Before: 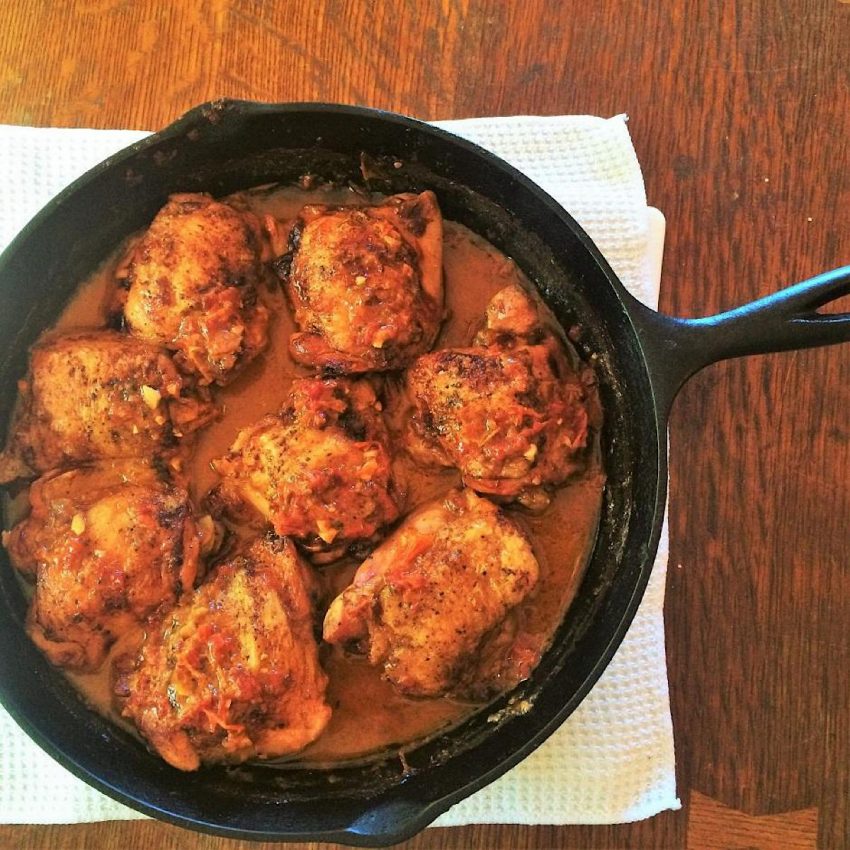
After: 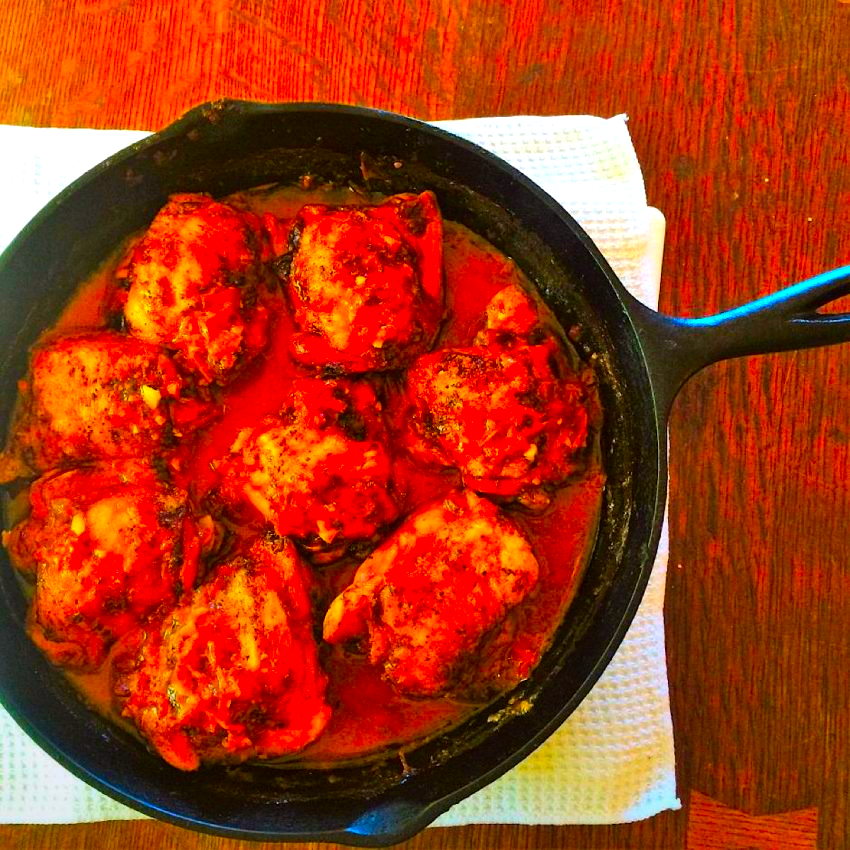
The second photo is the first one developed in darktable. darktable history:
shadows and highlights: soften with gaussian
graduated density: rotation -180°, offset 24.95
color balance: lift [1, 1.001, 0.999, 1.001], gamma [1, 1.004, 1.007, 0.993], gain [1, 0.991, 0.987, 1.013], contrast 10%, output saturation 120%
color contrast: green-magenta contrast 1.55, blue-yellow contrast 1.83
